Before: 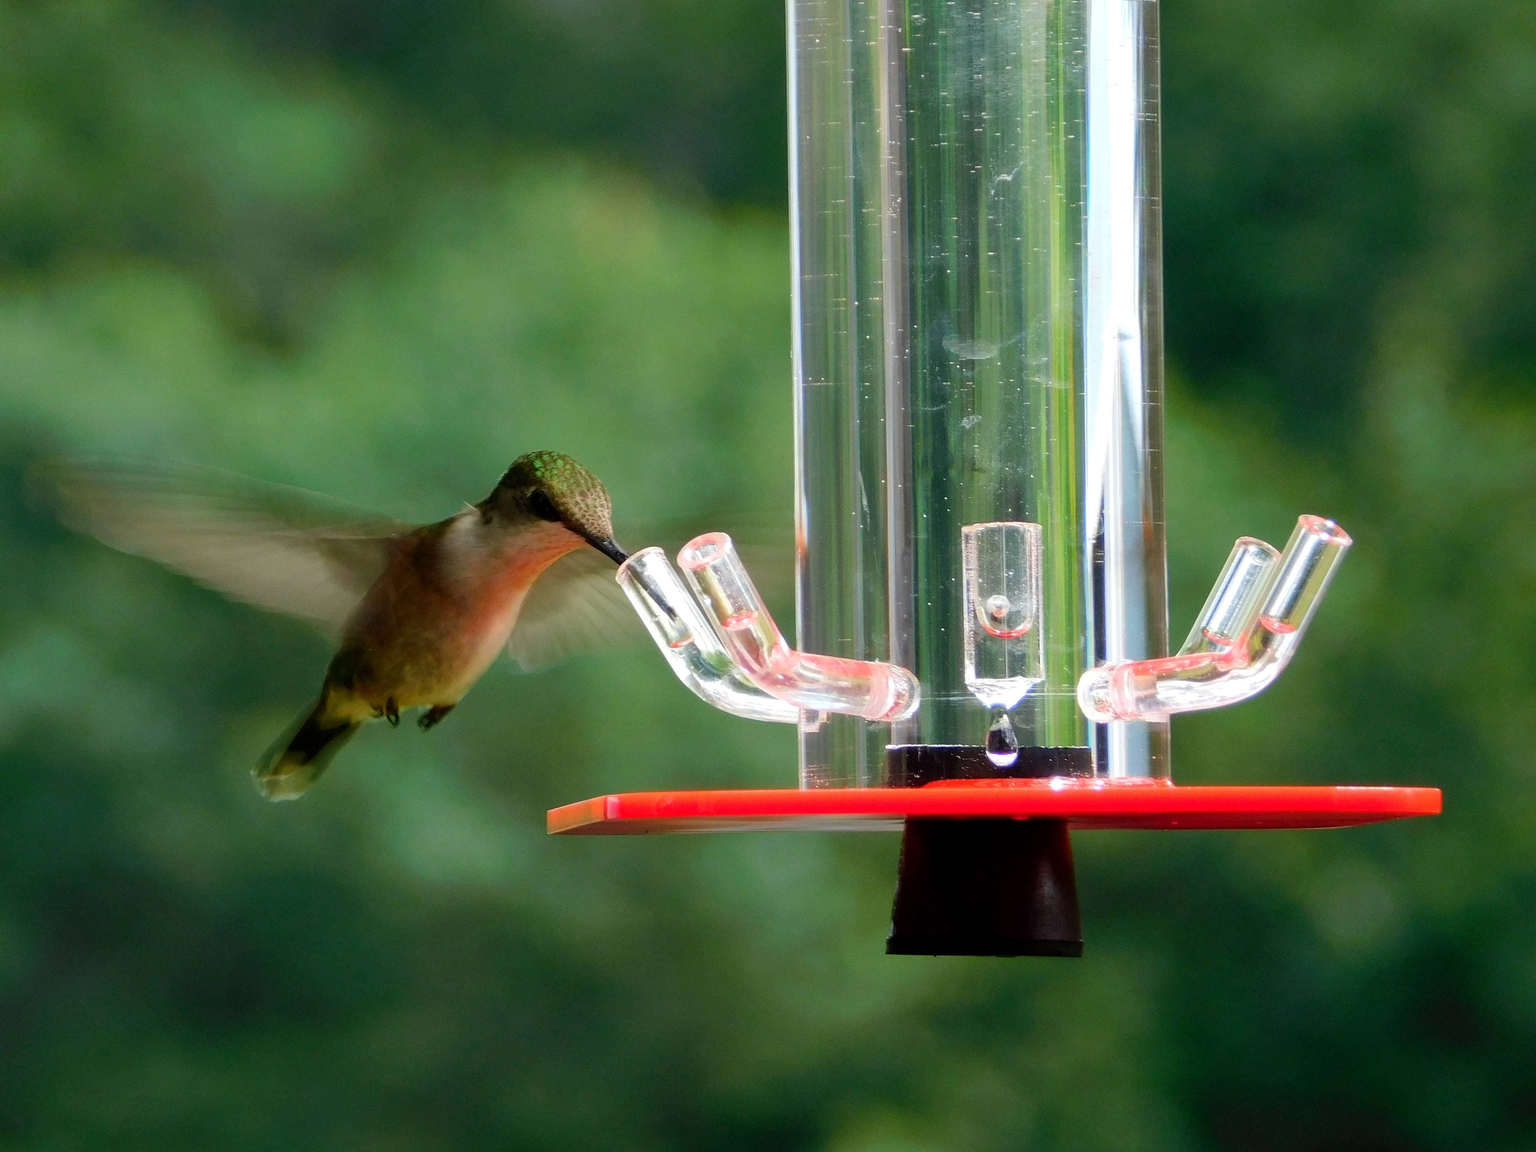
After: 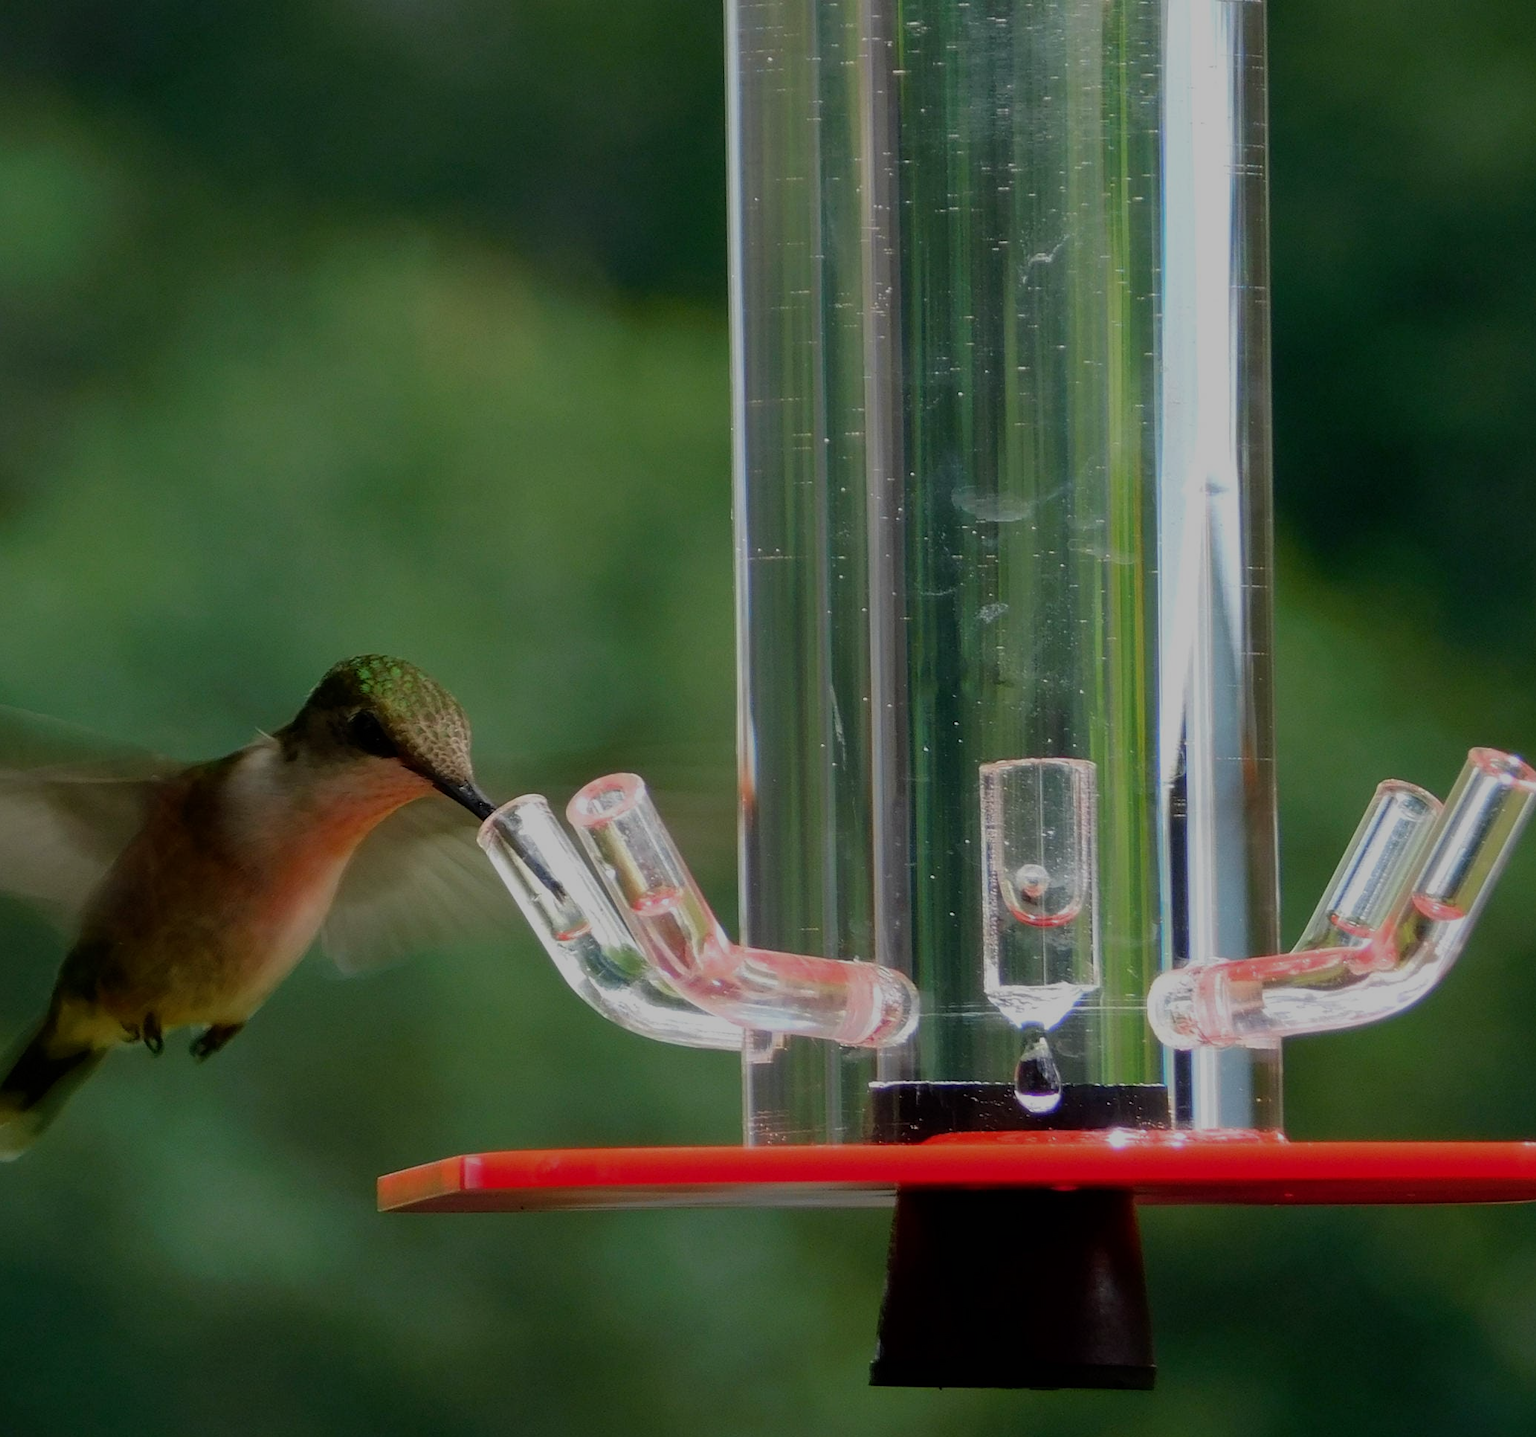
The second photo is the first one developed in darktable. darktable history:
crop: left 18.732%, right 12.389%, bottom 14.017%
exposure: exposure -0.995 EV, compensate exposure bias true, compensate highlight preservation false
